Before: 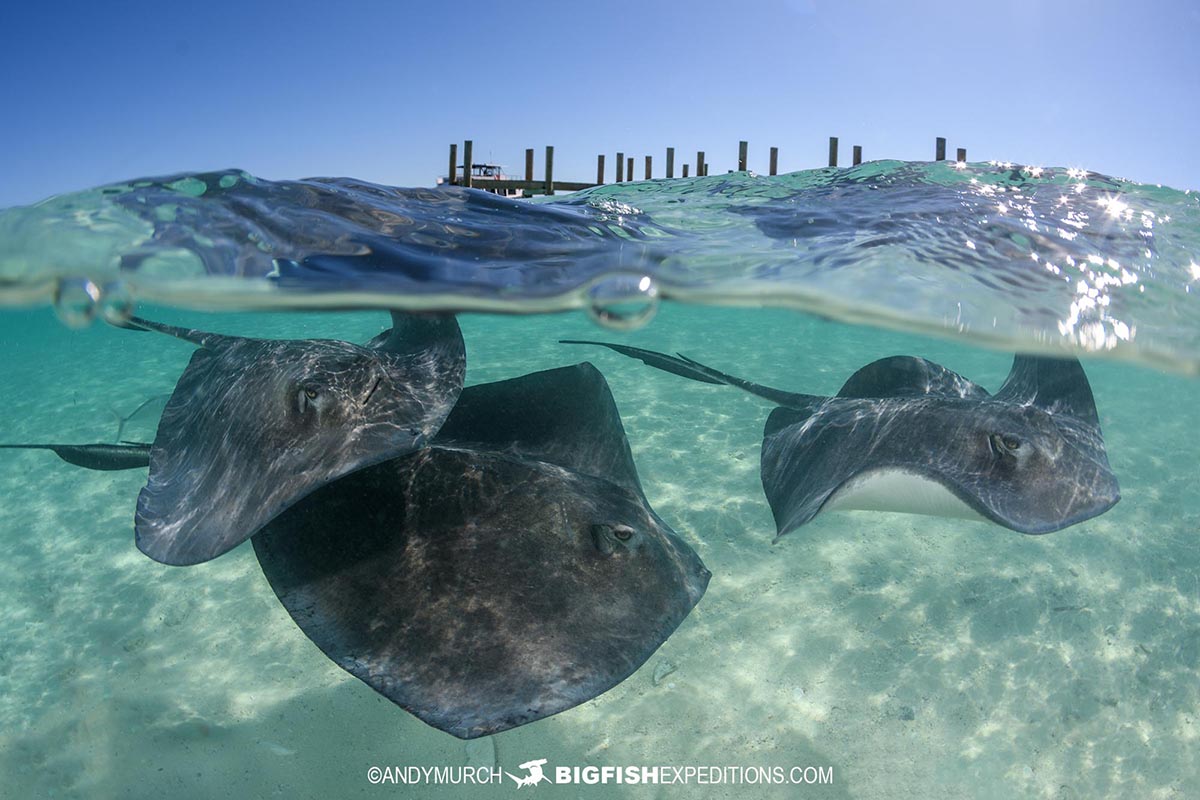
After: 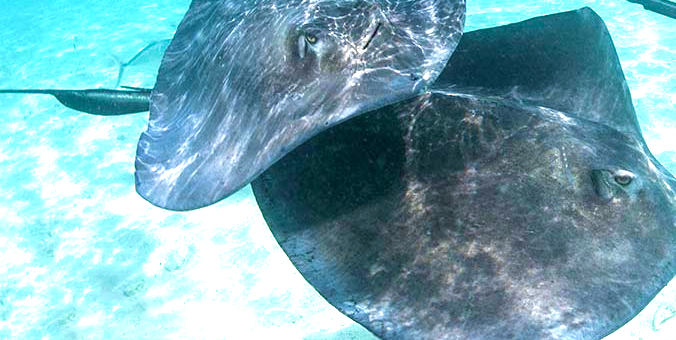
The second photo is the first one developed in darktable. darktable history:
velvia: on, module defaults
crop: top 44.483%, right 43.593%, bottom 12.892%
exposure: black level correction 0.001, exposure 1.822 EV, compensate exposure bias true, compensate highlight preservation false
color calibration: illuminant as shot in camera, x 0.358, y 0.373, temperature 4628.91 K
